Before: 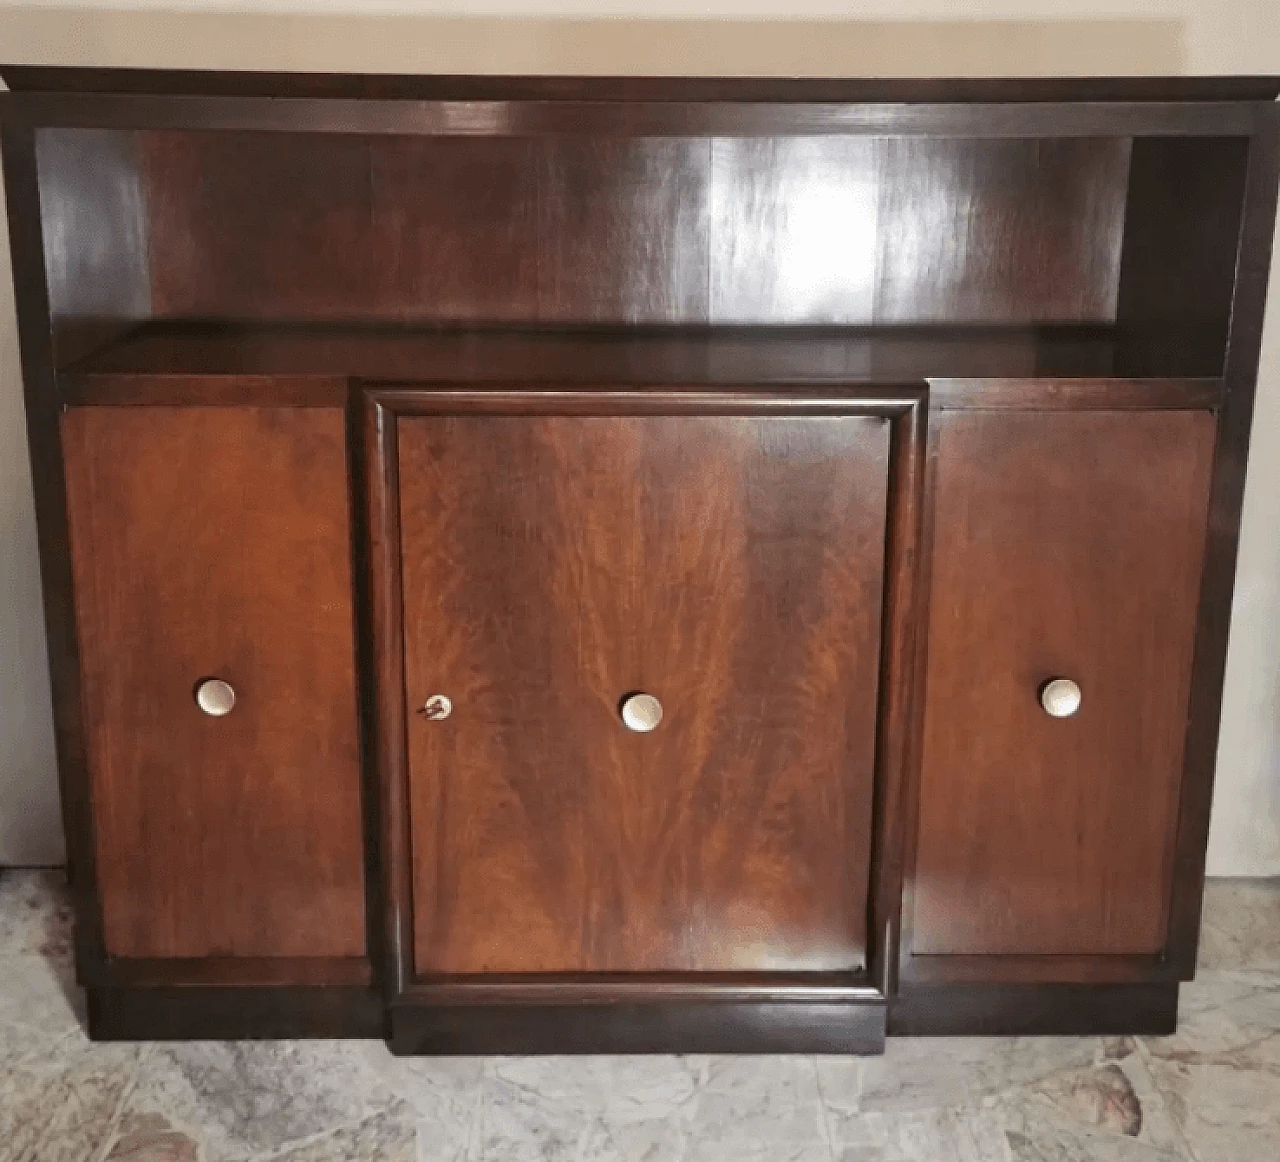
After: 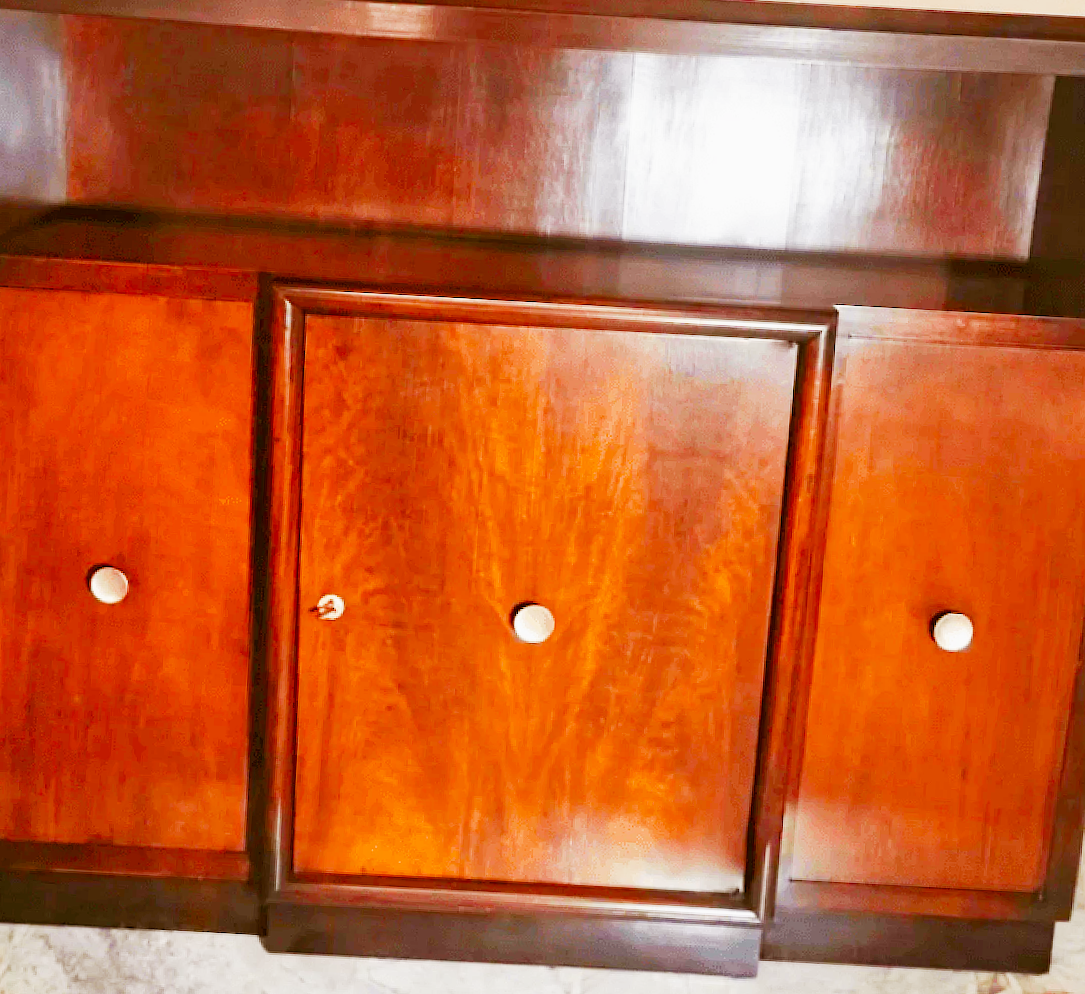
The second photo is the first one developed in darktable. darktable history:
crop and rotate: angle -3.14°, left 5.416%, top 5.203%, right 4.759%, bottom 4.189%
base curve: curves: ch0 [(0, 0) (0.007, 0.004) (0.027, 0.03) (0.046, 0.07) (0.207, 0.54) (0.442, 0.872) (0.673, 0.972) (1, 1)], preserve colors none
color balance rgb: global offset › luminance -0.422%, linear chroma grading › global chroma 15.571%, perceptual saturation grading › global saturation 25.19%, perceptual saturation grading › highlights -50.559%, perceptual saturation grading › shadows 30.236%, global vibrance 24.064%, contrast -25.451%
